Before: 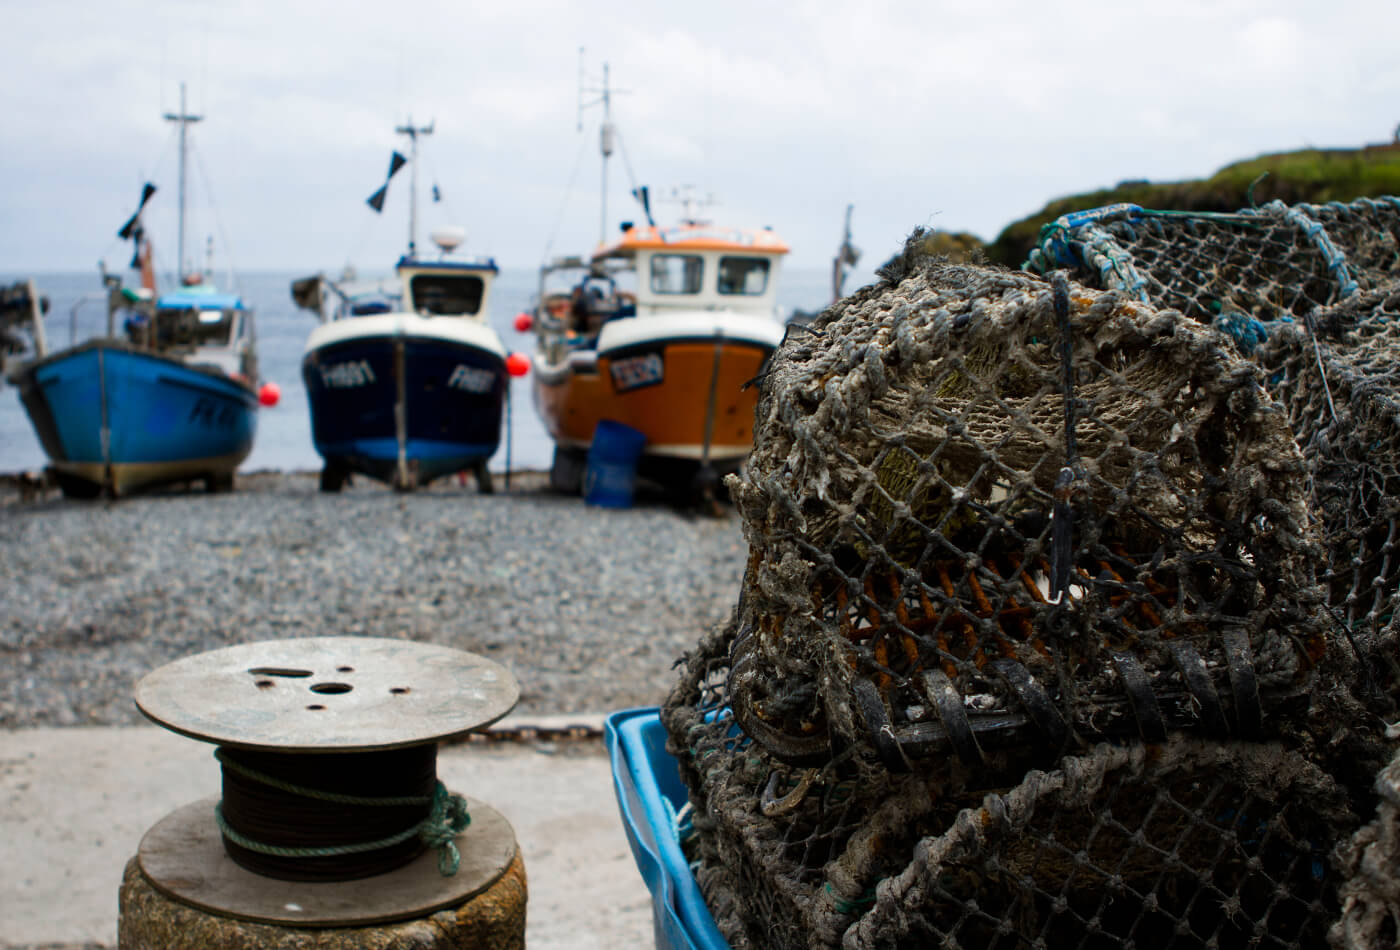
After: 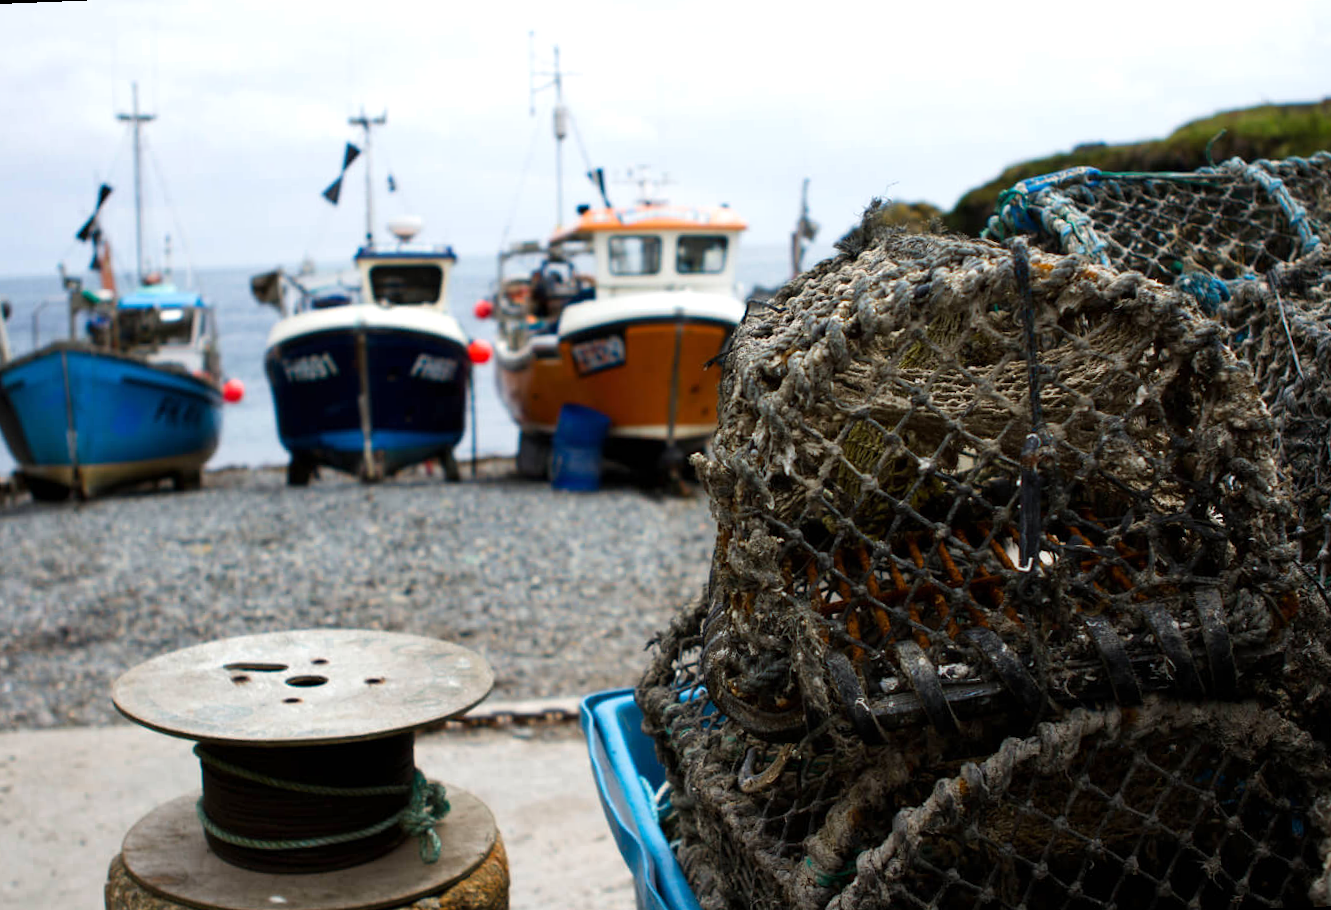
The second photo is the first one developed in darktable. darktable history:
rotate and perspective: rotation -2.12°, lens shift (vertical) 0.009, lens shift (horizontal) -0.008, automatic cropping original format, crop left 0.036, crop right 0.964, crop top 0.05, crop bottom 0.959
exposure: exposure 0.258 EV, compensate highlight preservation false
